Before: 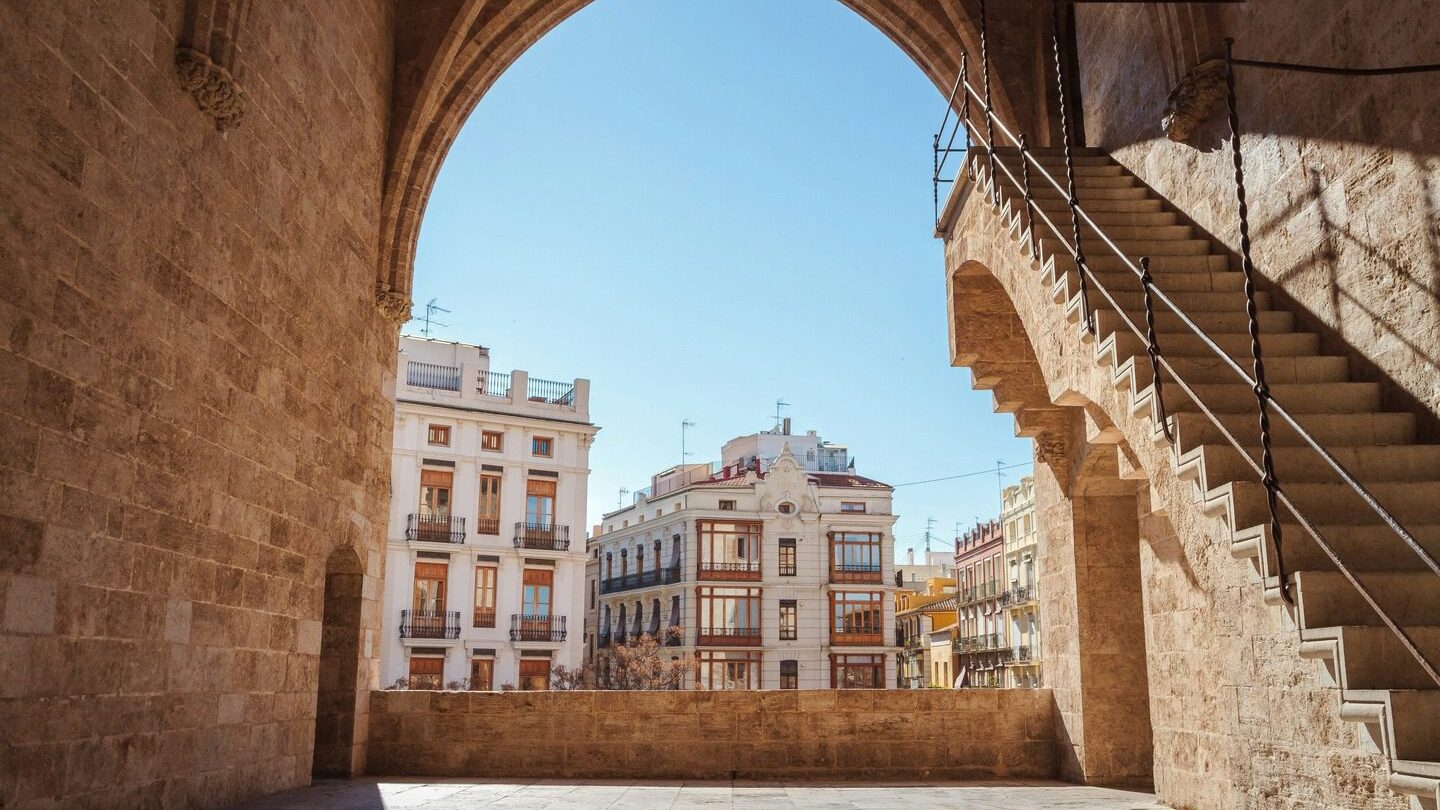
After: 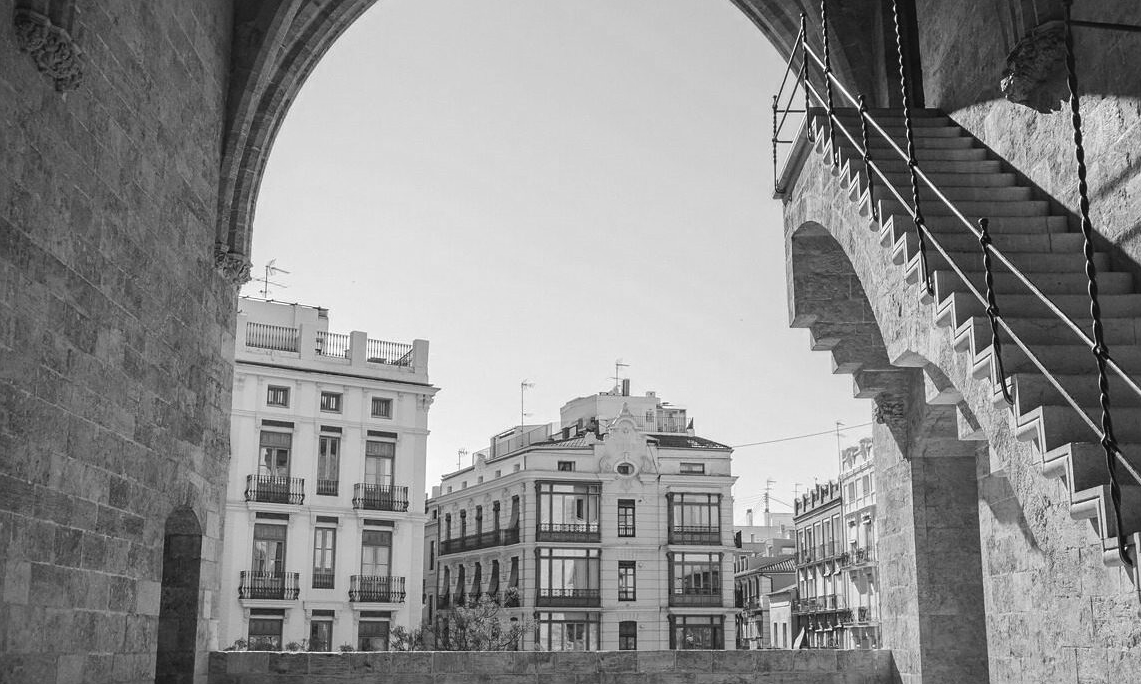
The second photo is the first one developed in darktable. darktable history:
crop: left 11.182%, top 4.922%, right 9.581%, bottom 10.581%
sharpen: amount 0.212
color calibration: output gray [0.28, 0.41, 0.31, 0], illuminant custom, x 0.389, y 0.387, temperature 3795.01 K
contrast brightness saturation: contrast -0.064, saturation -0.401
